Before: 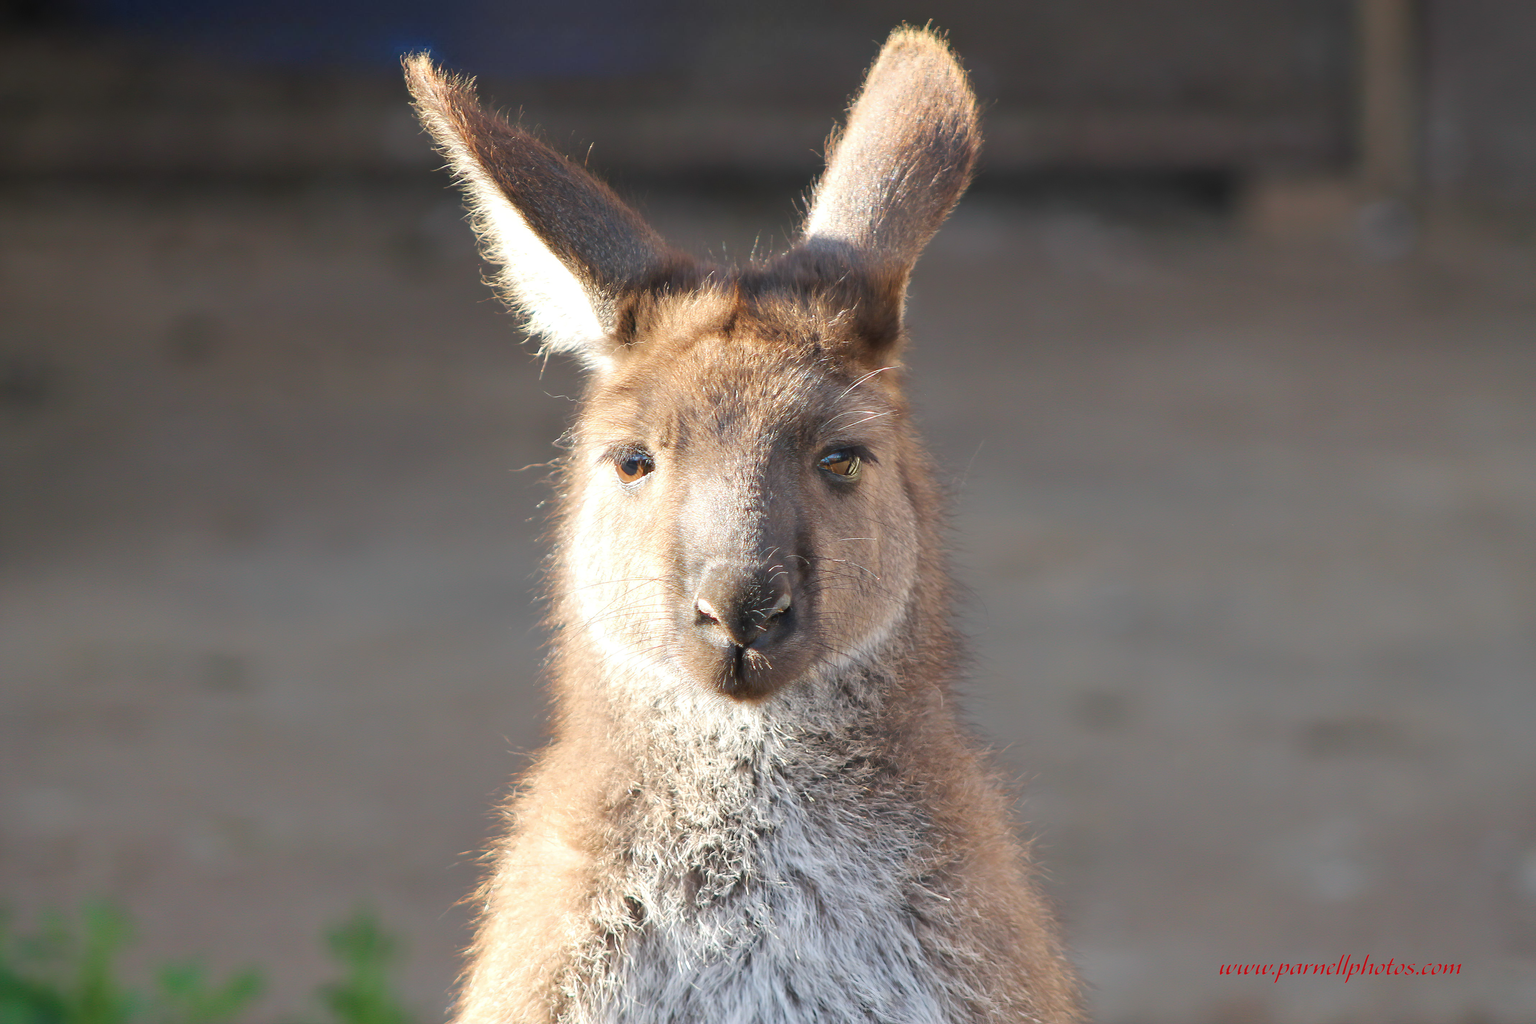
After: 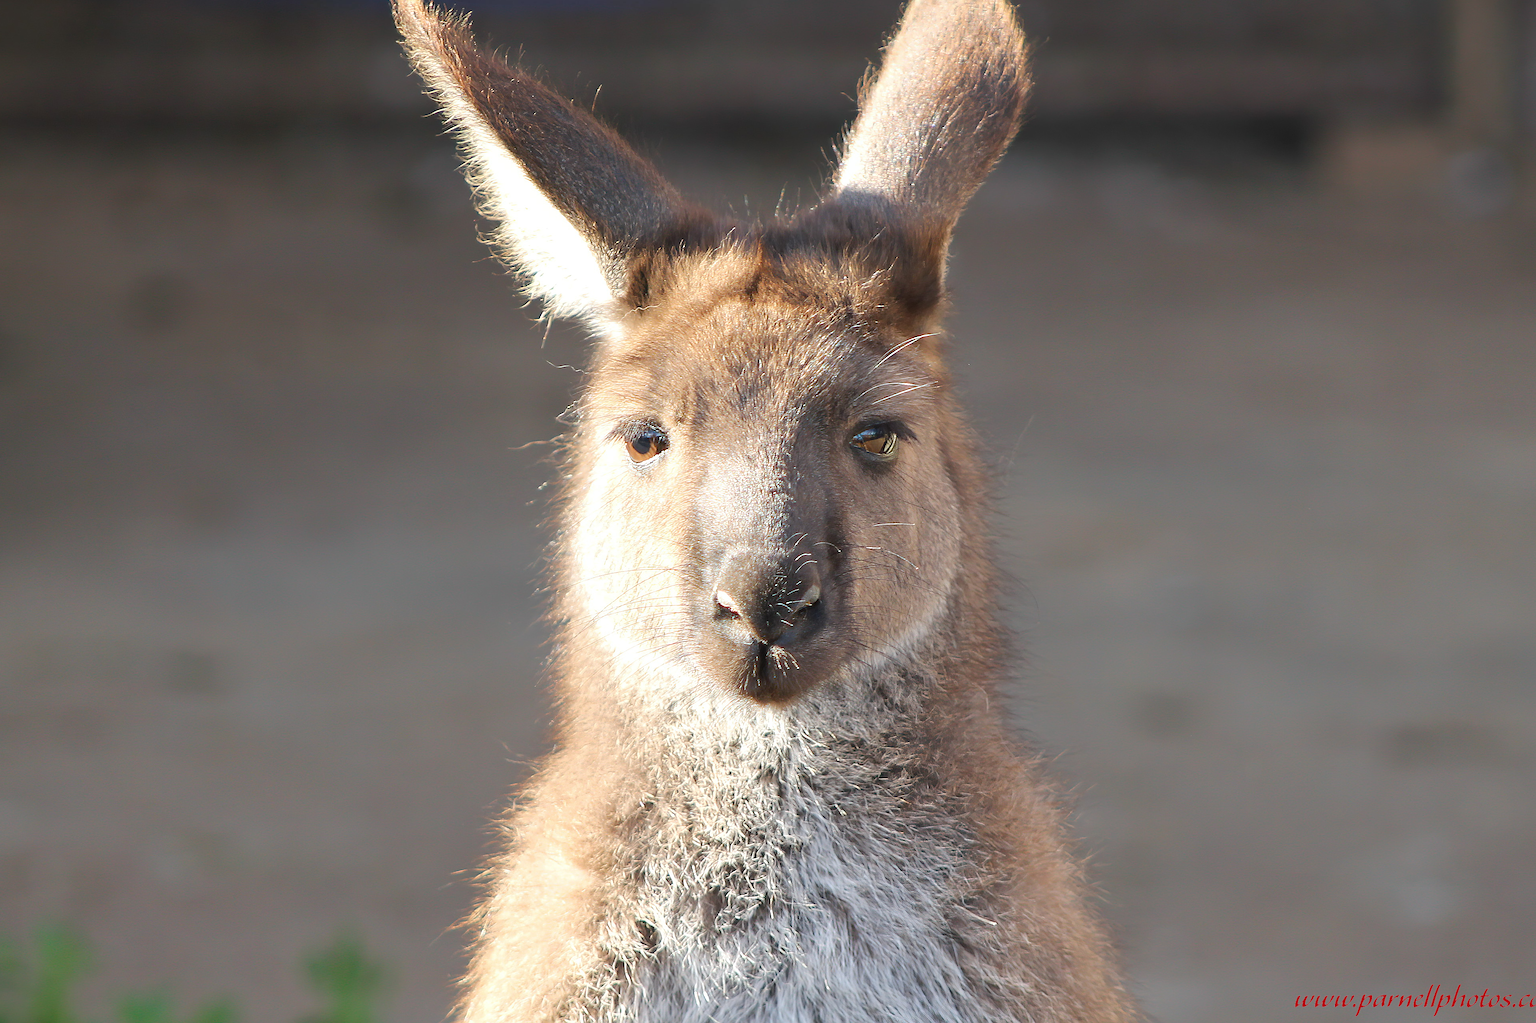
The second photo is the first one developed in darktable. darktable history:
crop: left 3.305%, top 6.436%, right 6.389%, bottom 3.258%
sharpen: on, module defaults
